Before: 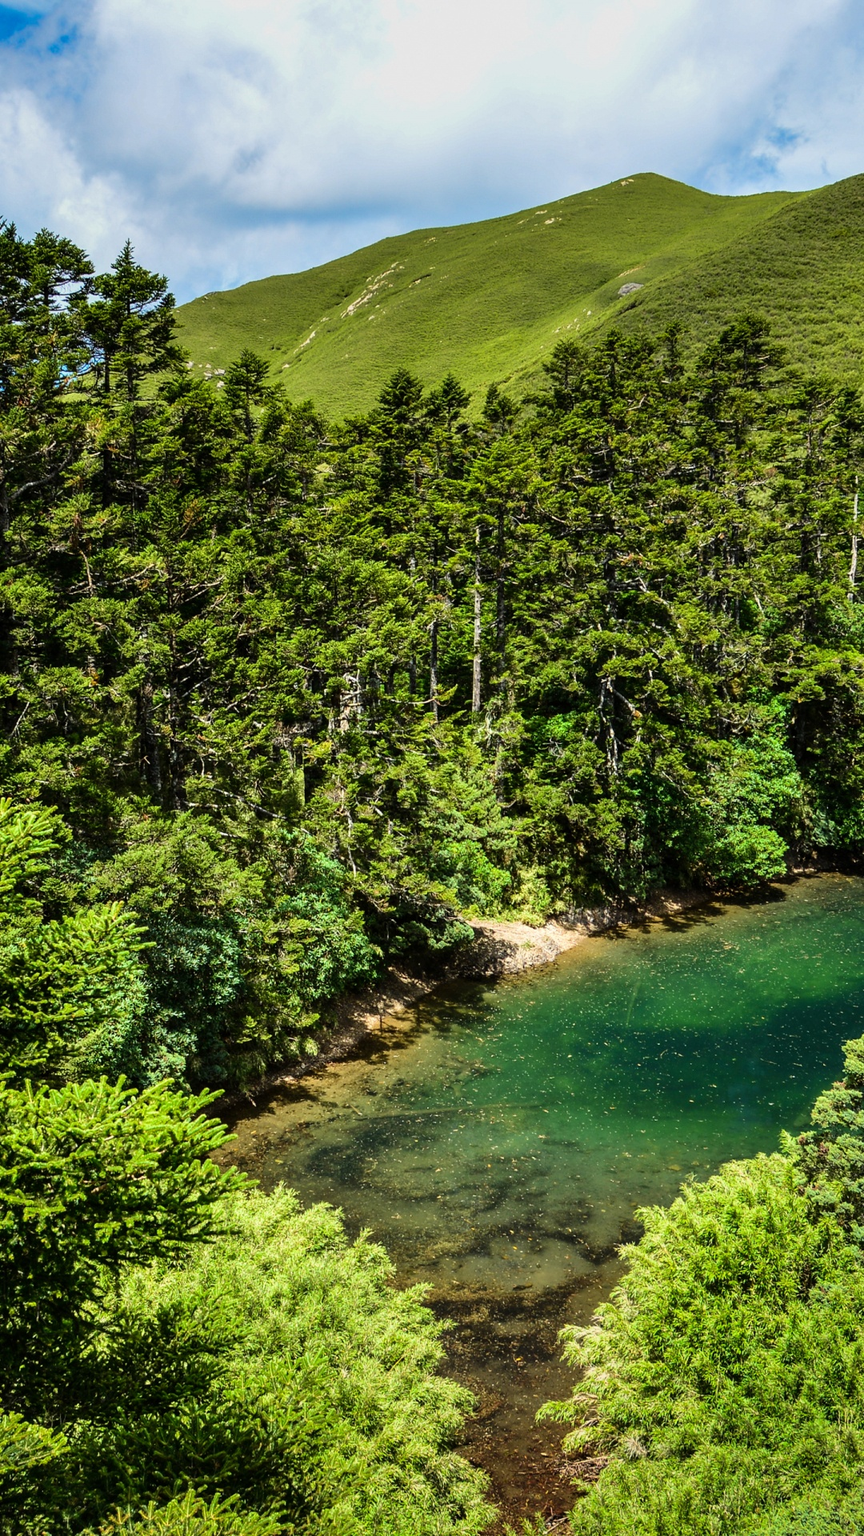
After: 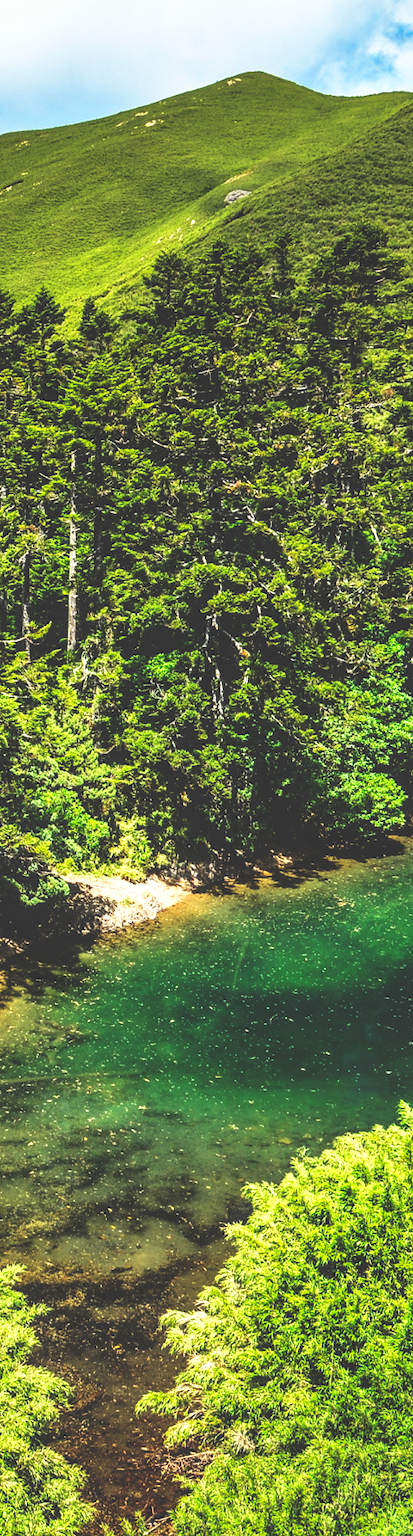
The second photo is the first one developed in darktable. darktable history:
crop: left 47.487%, top 6.957%, right 7.884%
local contrast: on, module defaults
base curve: curves: ch0 [(0, 0.036) (0.007, 0.037) (0.604, 0.887) (1, 1)], preserve colors none
